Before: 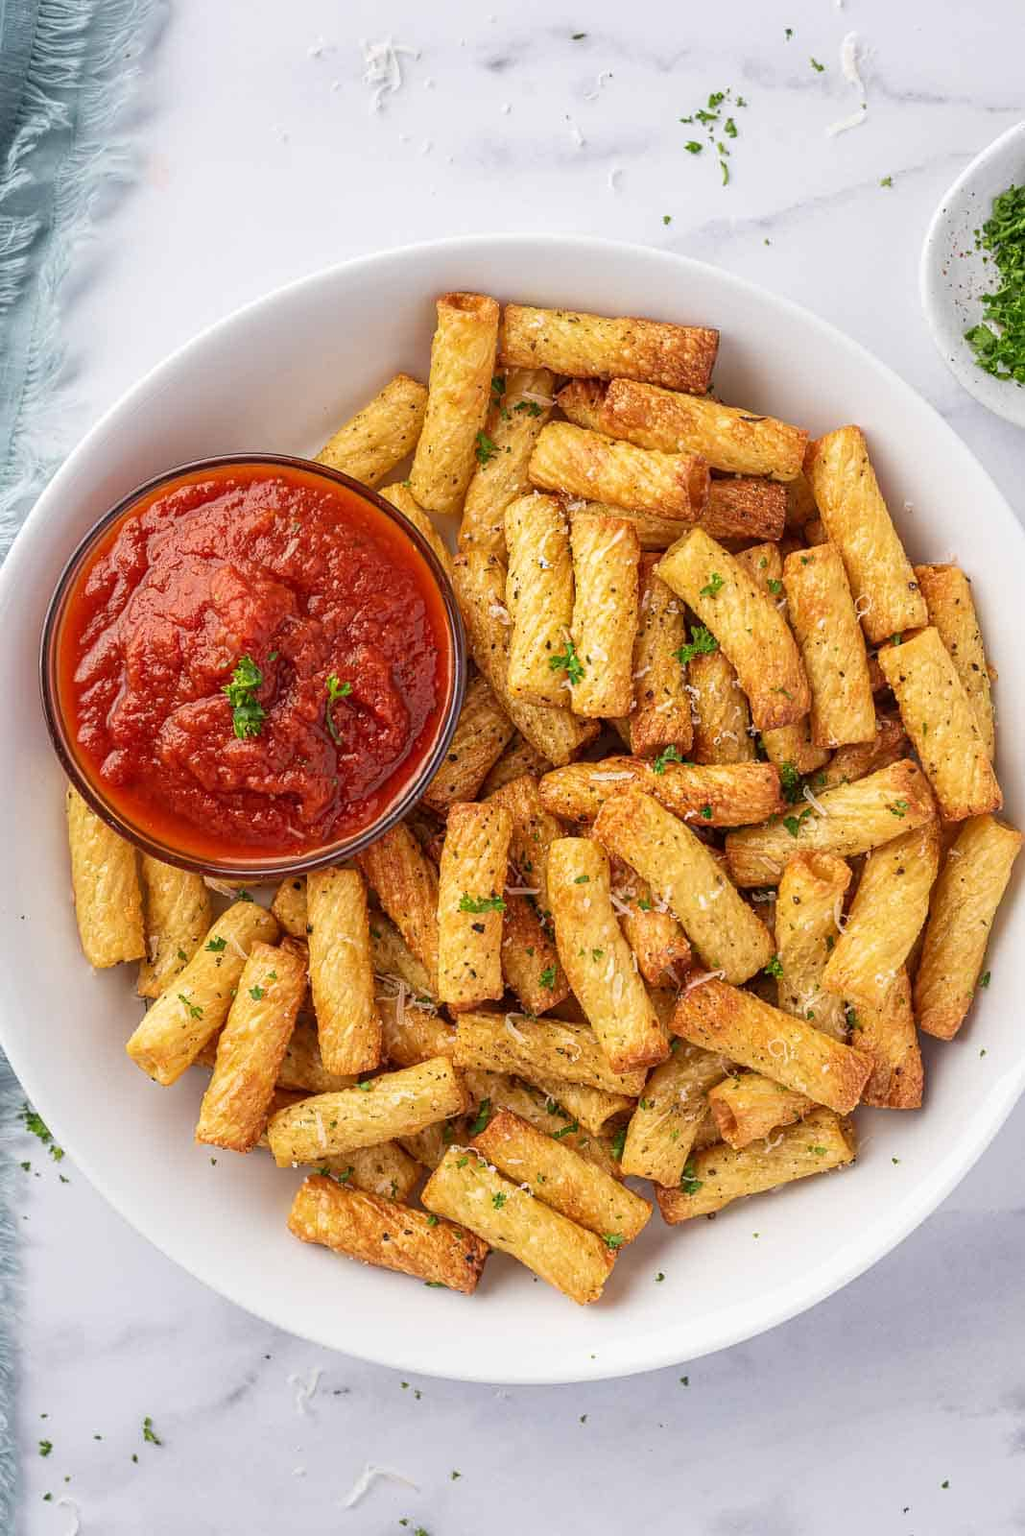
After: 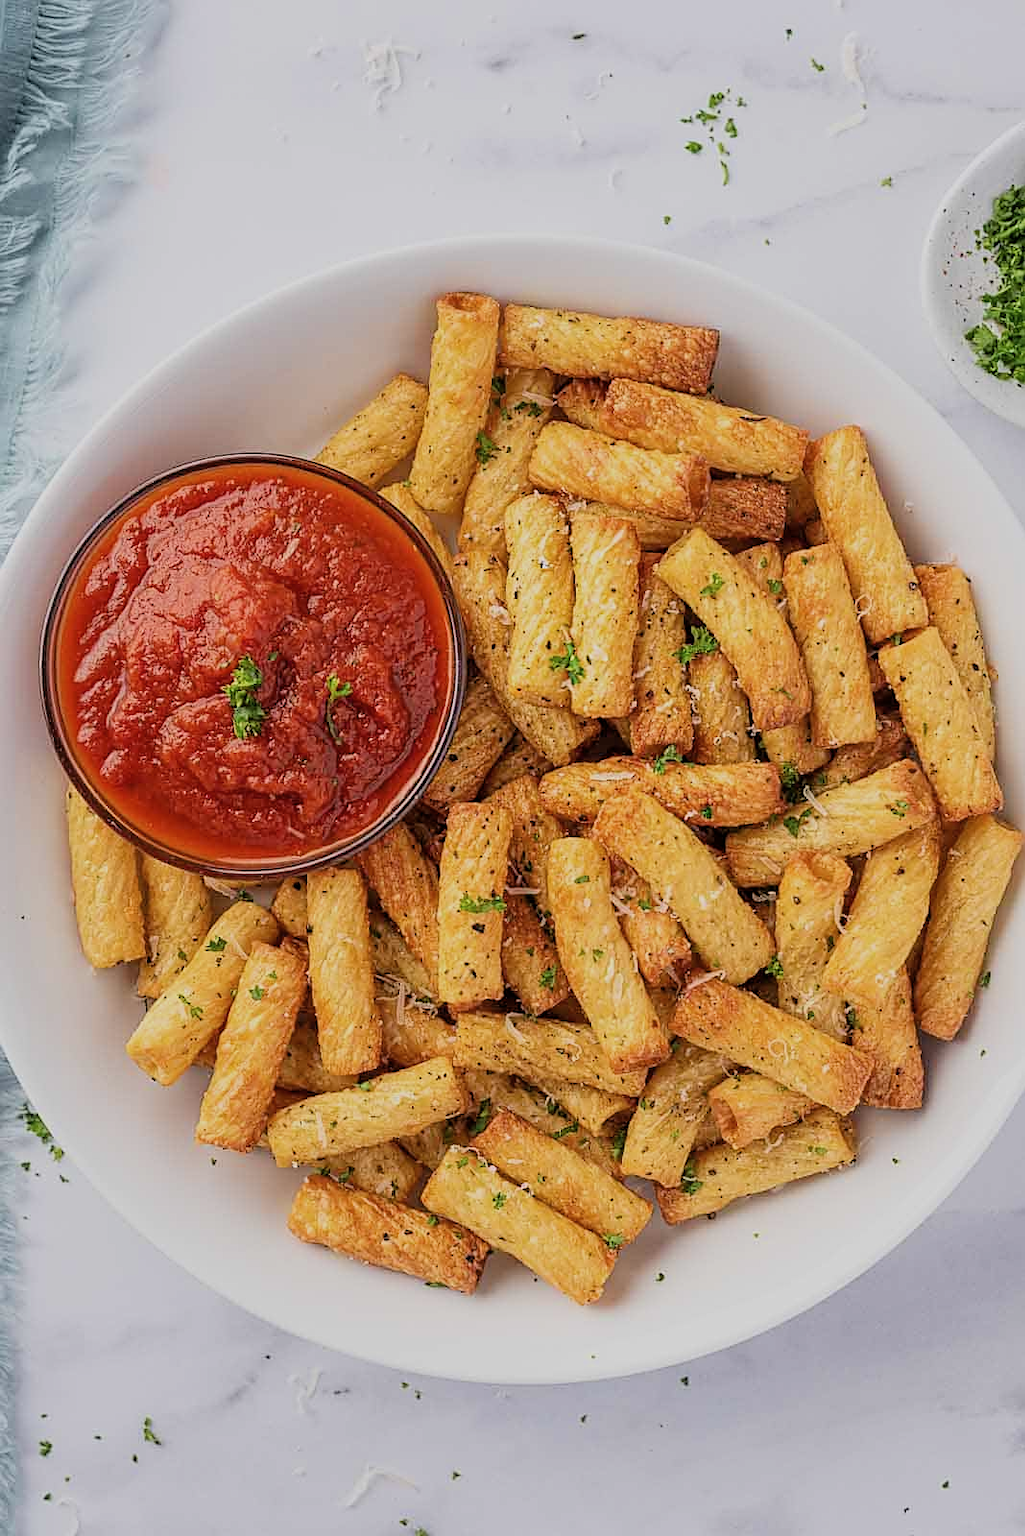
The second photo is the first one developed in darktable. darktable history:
filmic rgb: black relative exposure -7.65 EV, white relative exposure 4.56 EV, hardness 3.61, color science v6 (2022)
sharpen: on, module defaults
contrast brightness saturation: saturation -0.065
